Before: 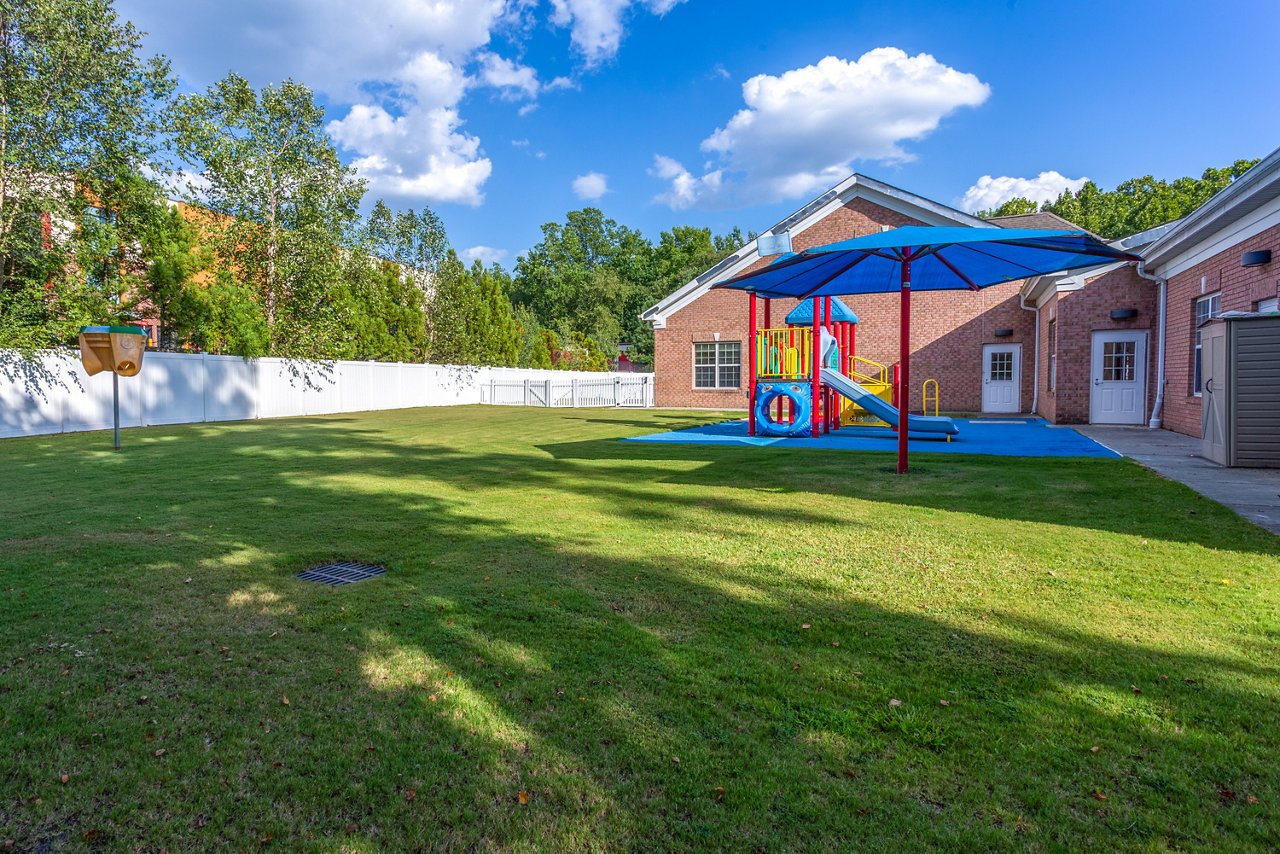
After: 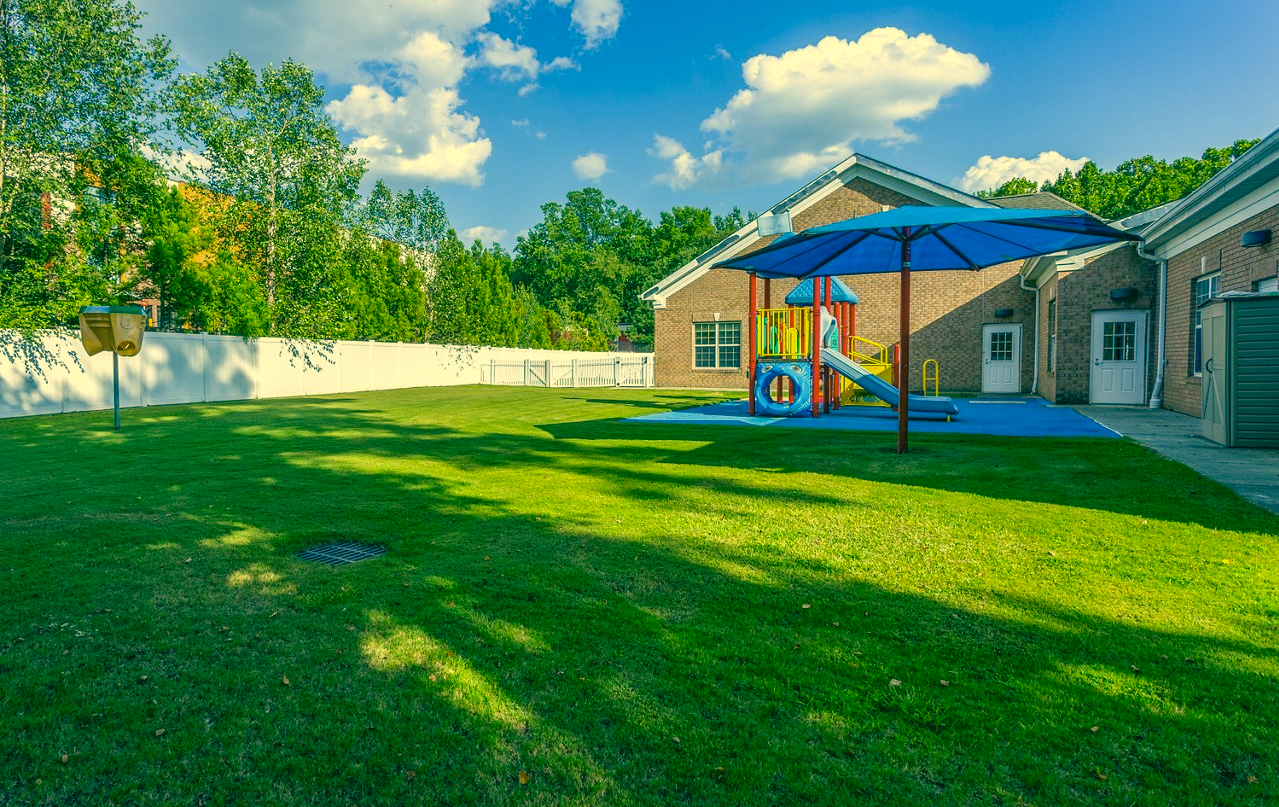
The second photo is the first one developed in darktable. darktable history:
crop and rotate: top 2.479%, bottom 3.018%
white balance: red 0.978, blue 0.999
color correction: highlights a* 1.83, highlights b* 34.02, shadows a* -36.68, shadows b* -5.48
